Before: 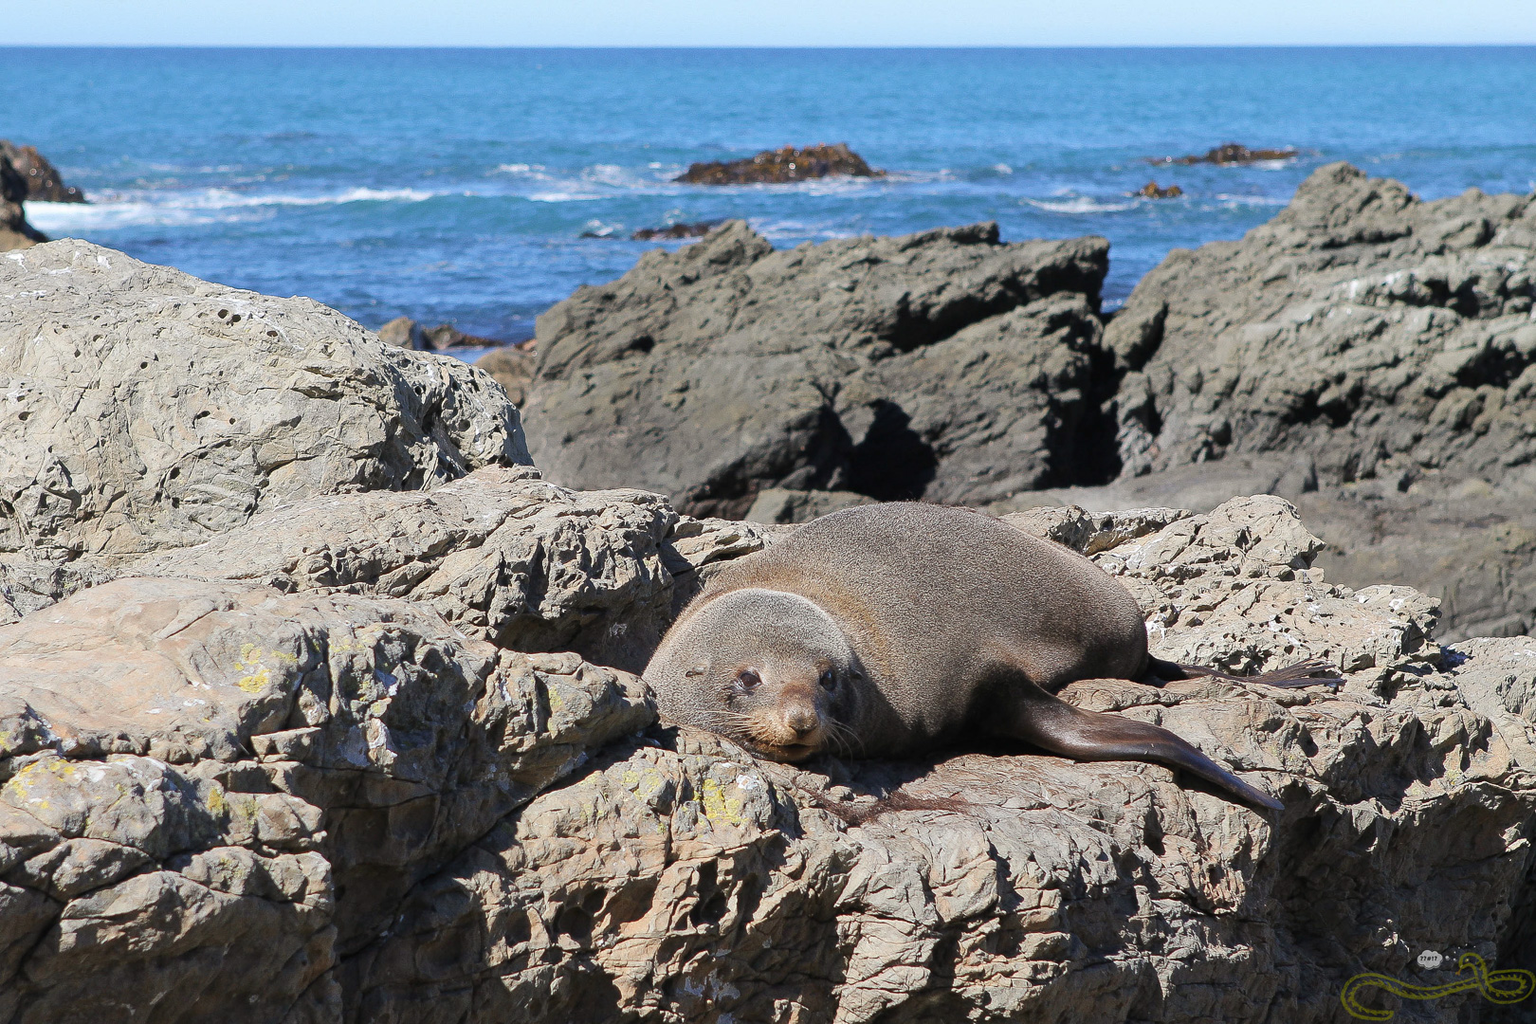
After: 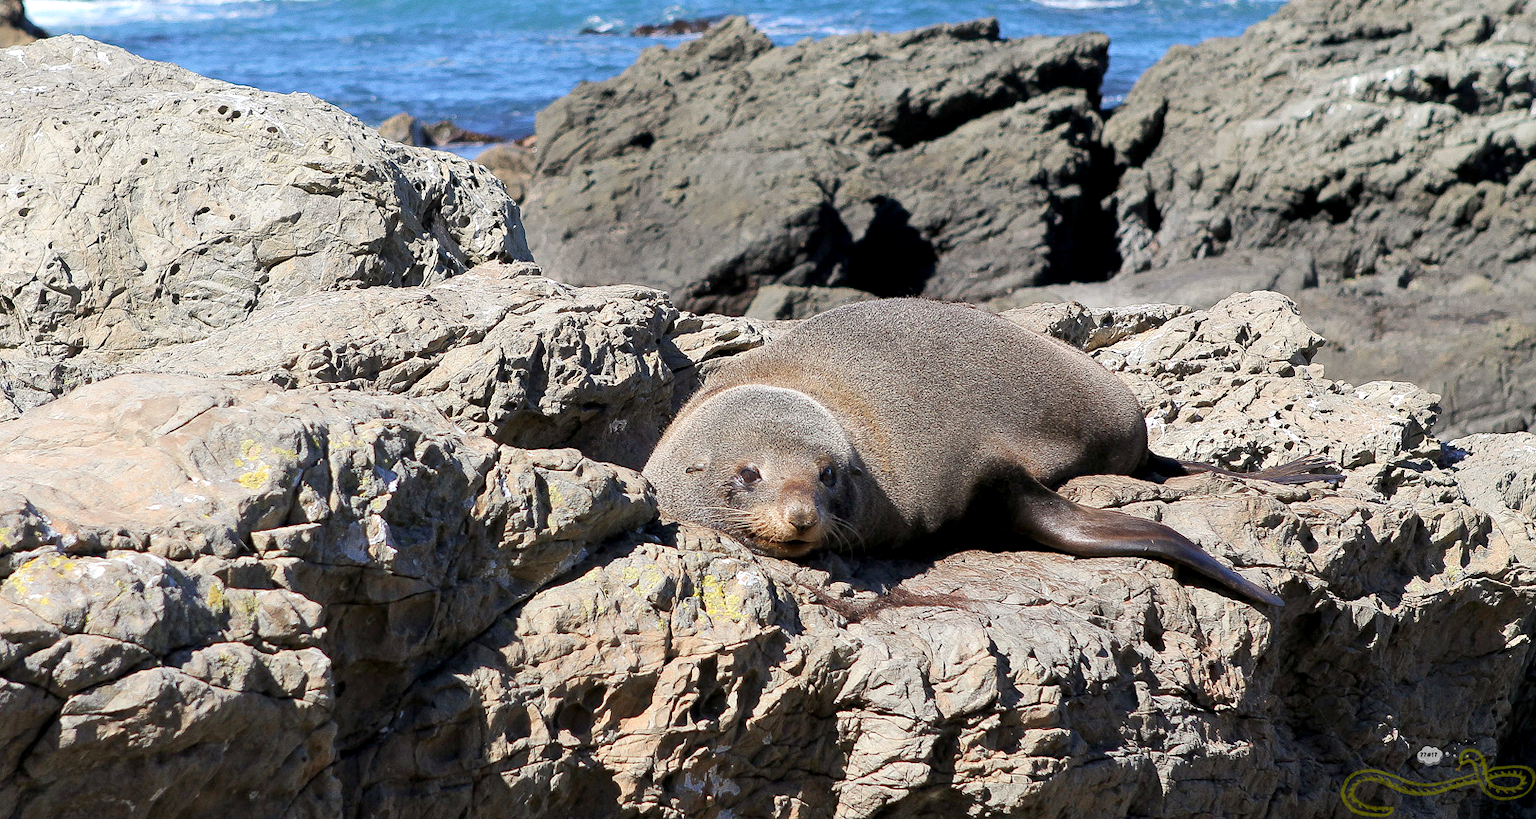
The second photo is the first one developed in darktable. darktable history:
crop and rotate: top 19.998%
exposure: black level correction 0.005, exposure 0.286 EV, compensate highlight preservation false
